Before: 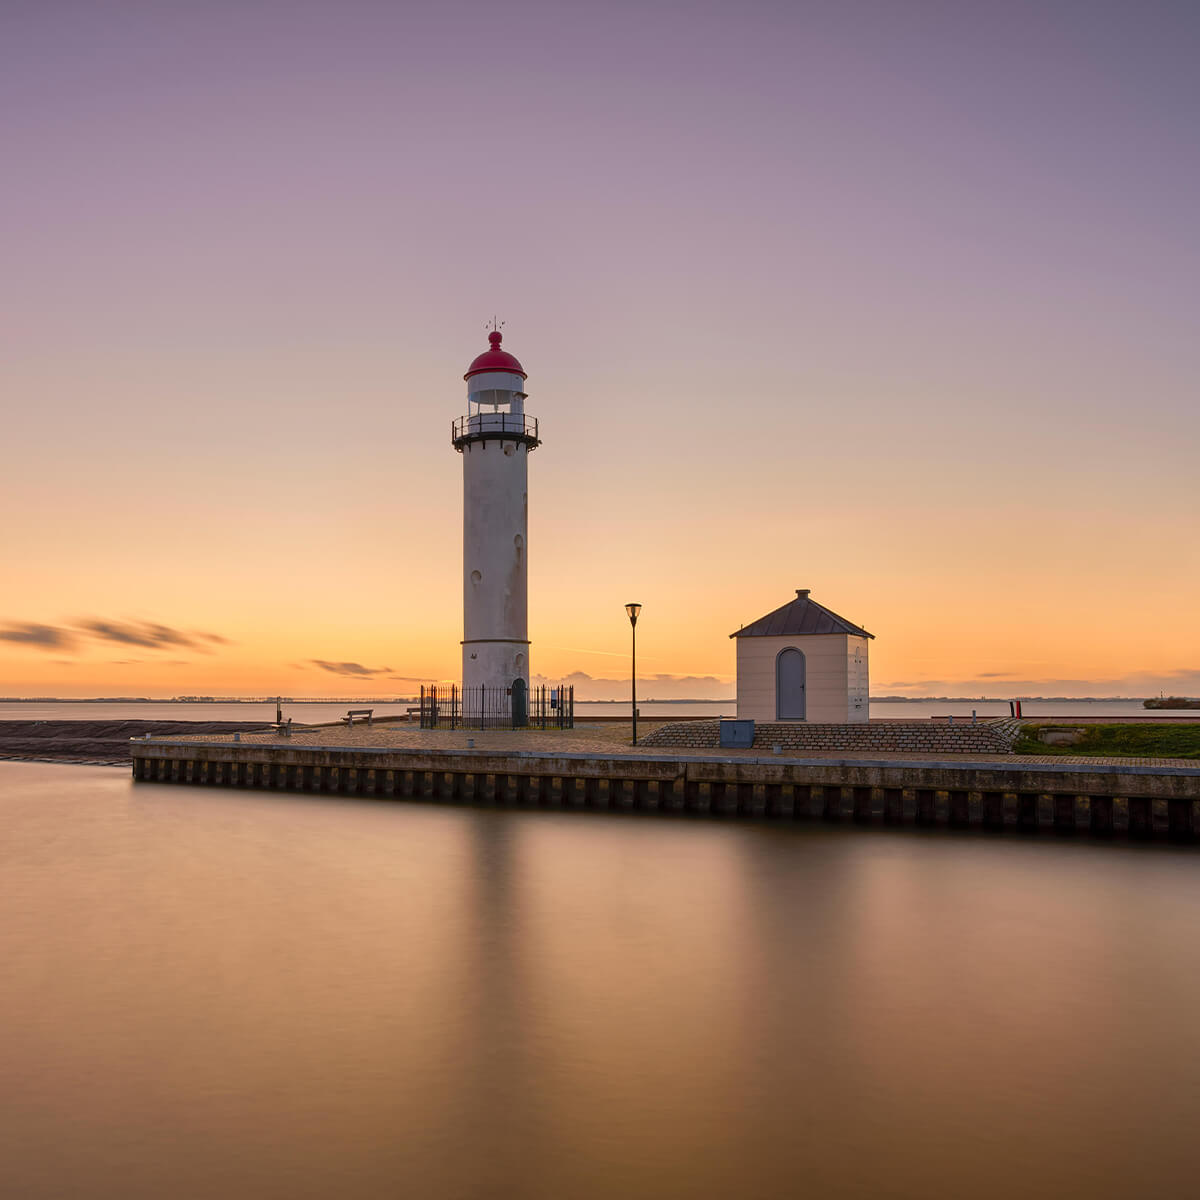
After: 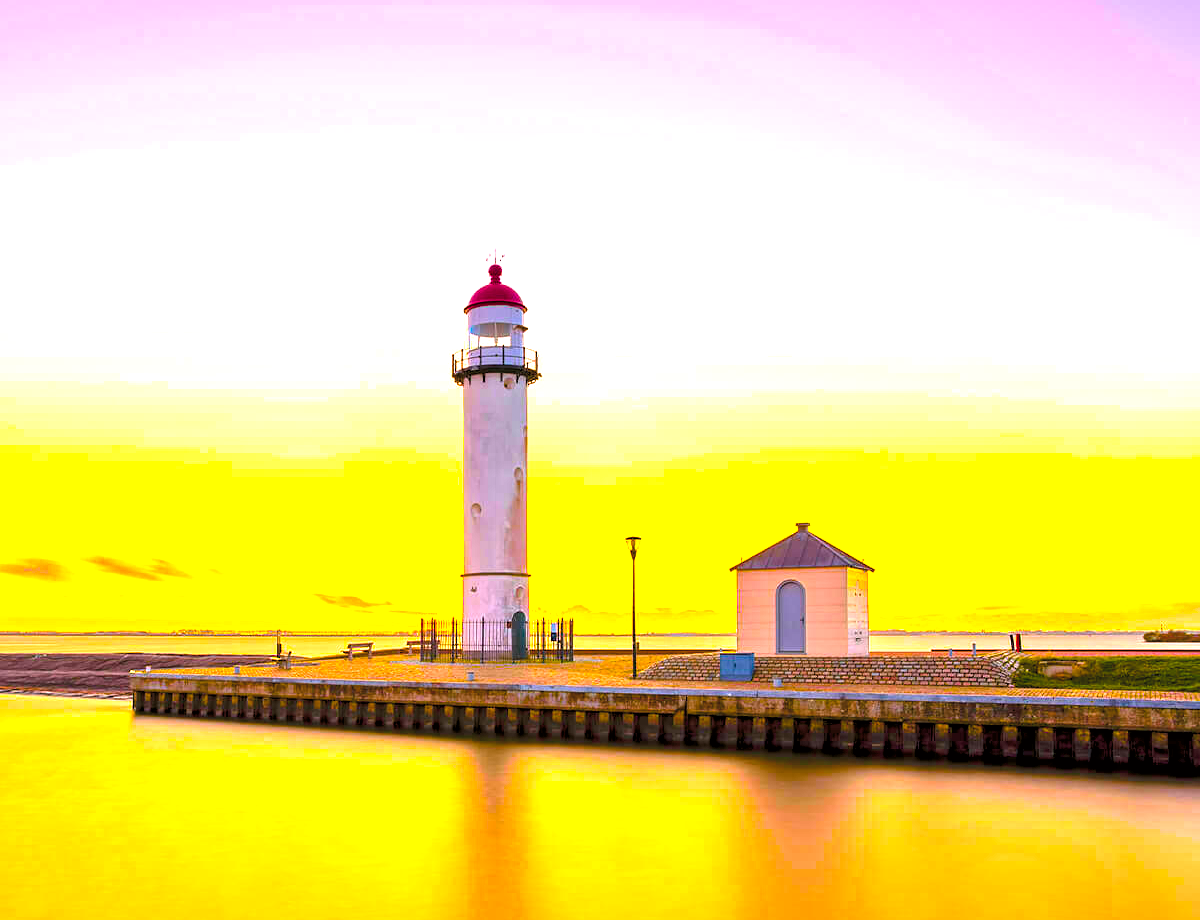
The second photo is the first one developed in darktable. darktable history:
white balance: red 1, blue 1
contrast equalizer: octaves 7, y [[0.6 ×6], [0.55 ×6], [0 ×6], [0 ×6], [0 ×6]], mix 0.3
contrast brightness saturation: brightness 0.13
exposure: black level correction 0, exposure 1.2 EV, compensate highlight preservation false
color correction: highlights a* 3.12, highlights b* -1.55, shadows a* -0.101, shadows b* 2.52, saturation 0.98
color balance rgb: linear chroma grading › global chroma 20%, perceptual saturation grading › global saturation 65%, perceptual saturation grading › highlights 50%, perceptual saturation grading › shadows 30%, perceptual brilliance grading › global brilliance 12%, perceptual brilliance grading › highlights 15%, global vibrance 20%
crop: top 5.667%, bottom 17.637%
